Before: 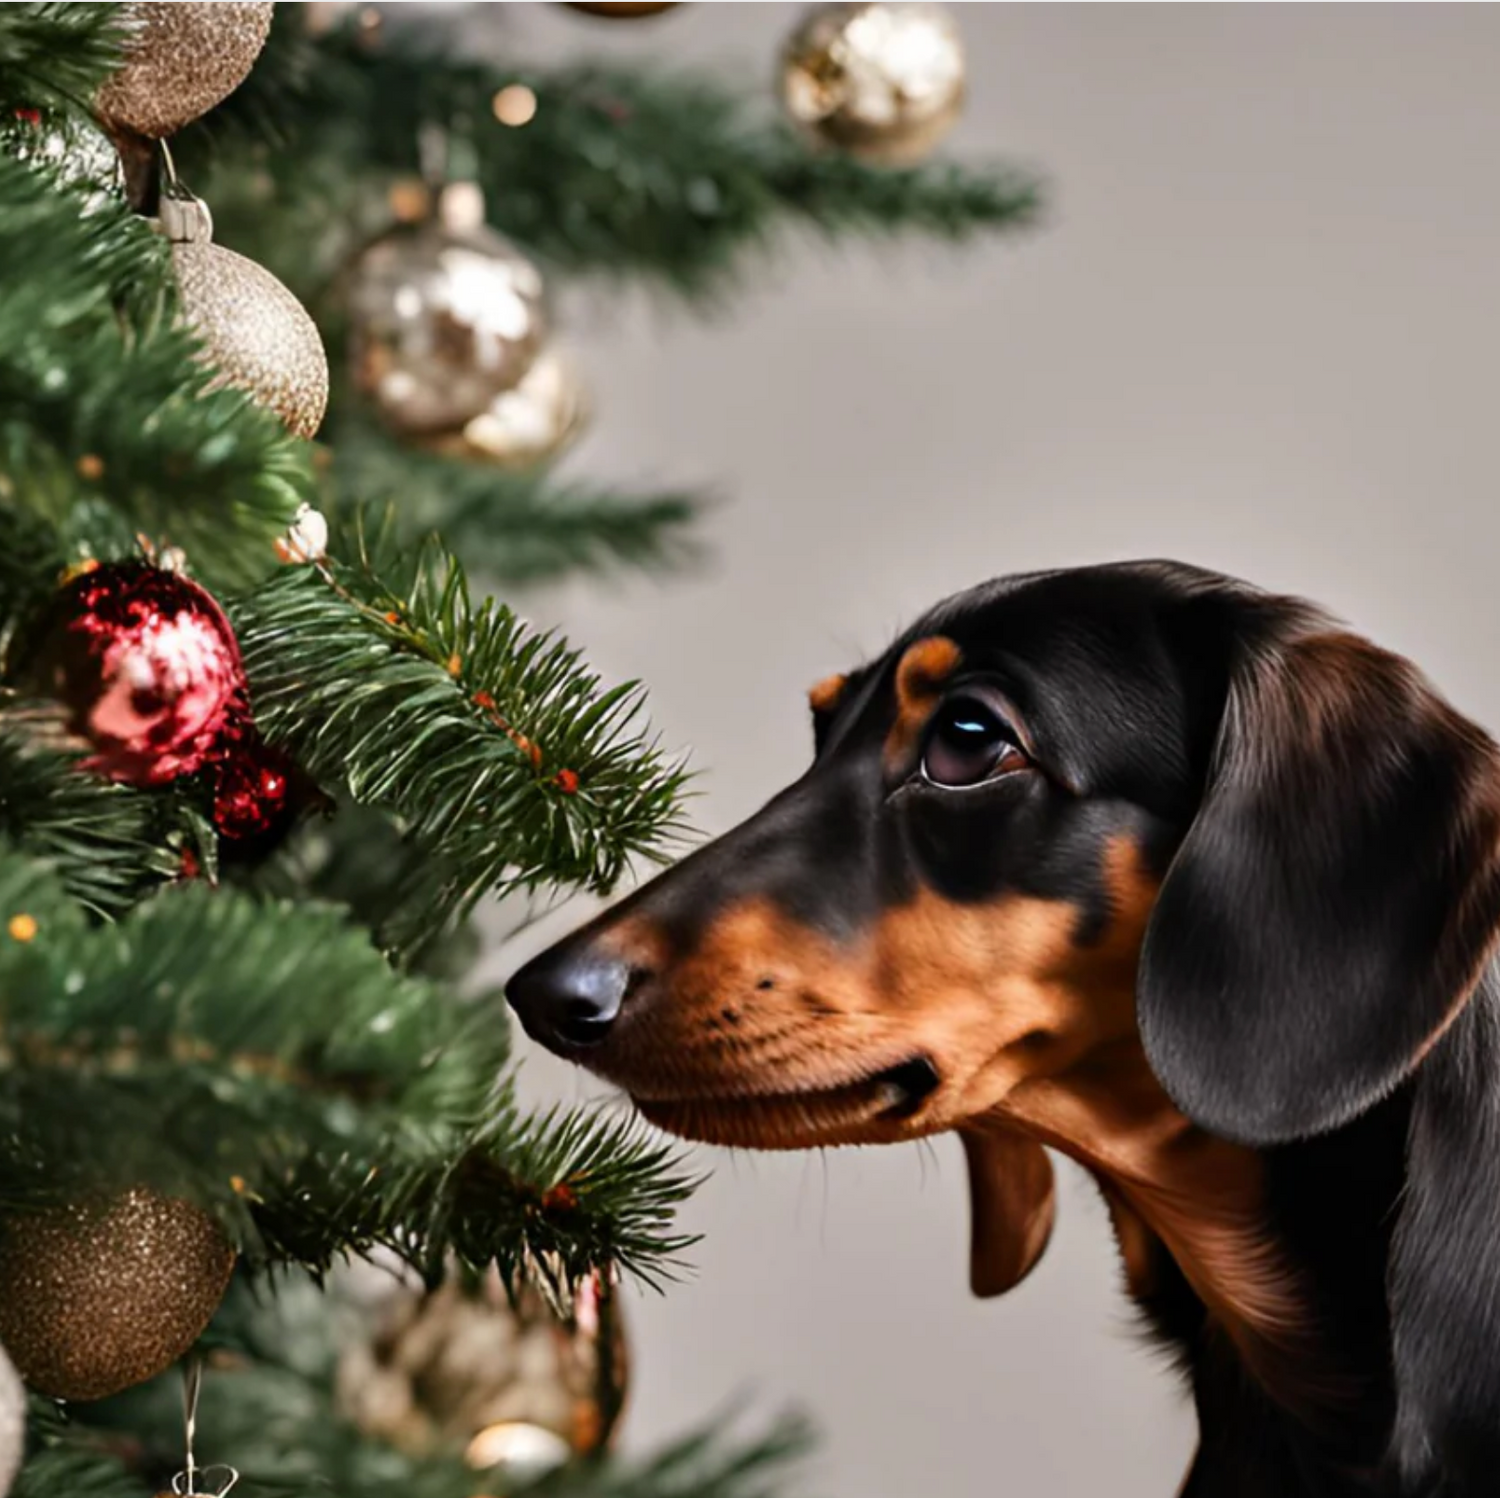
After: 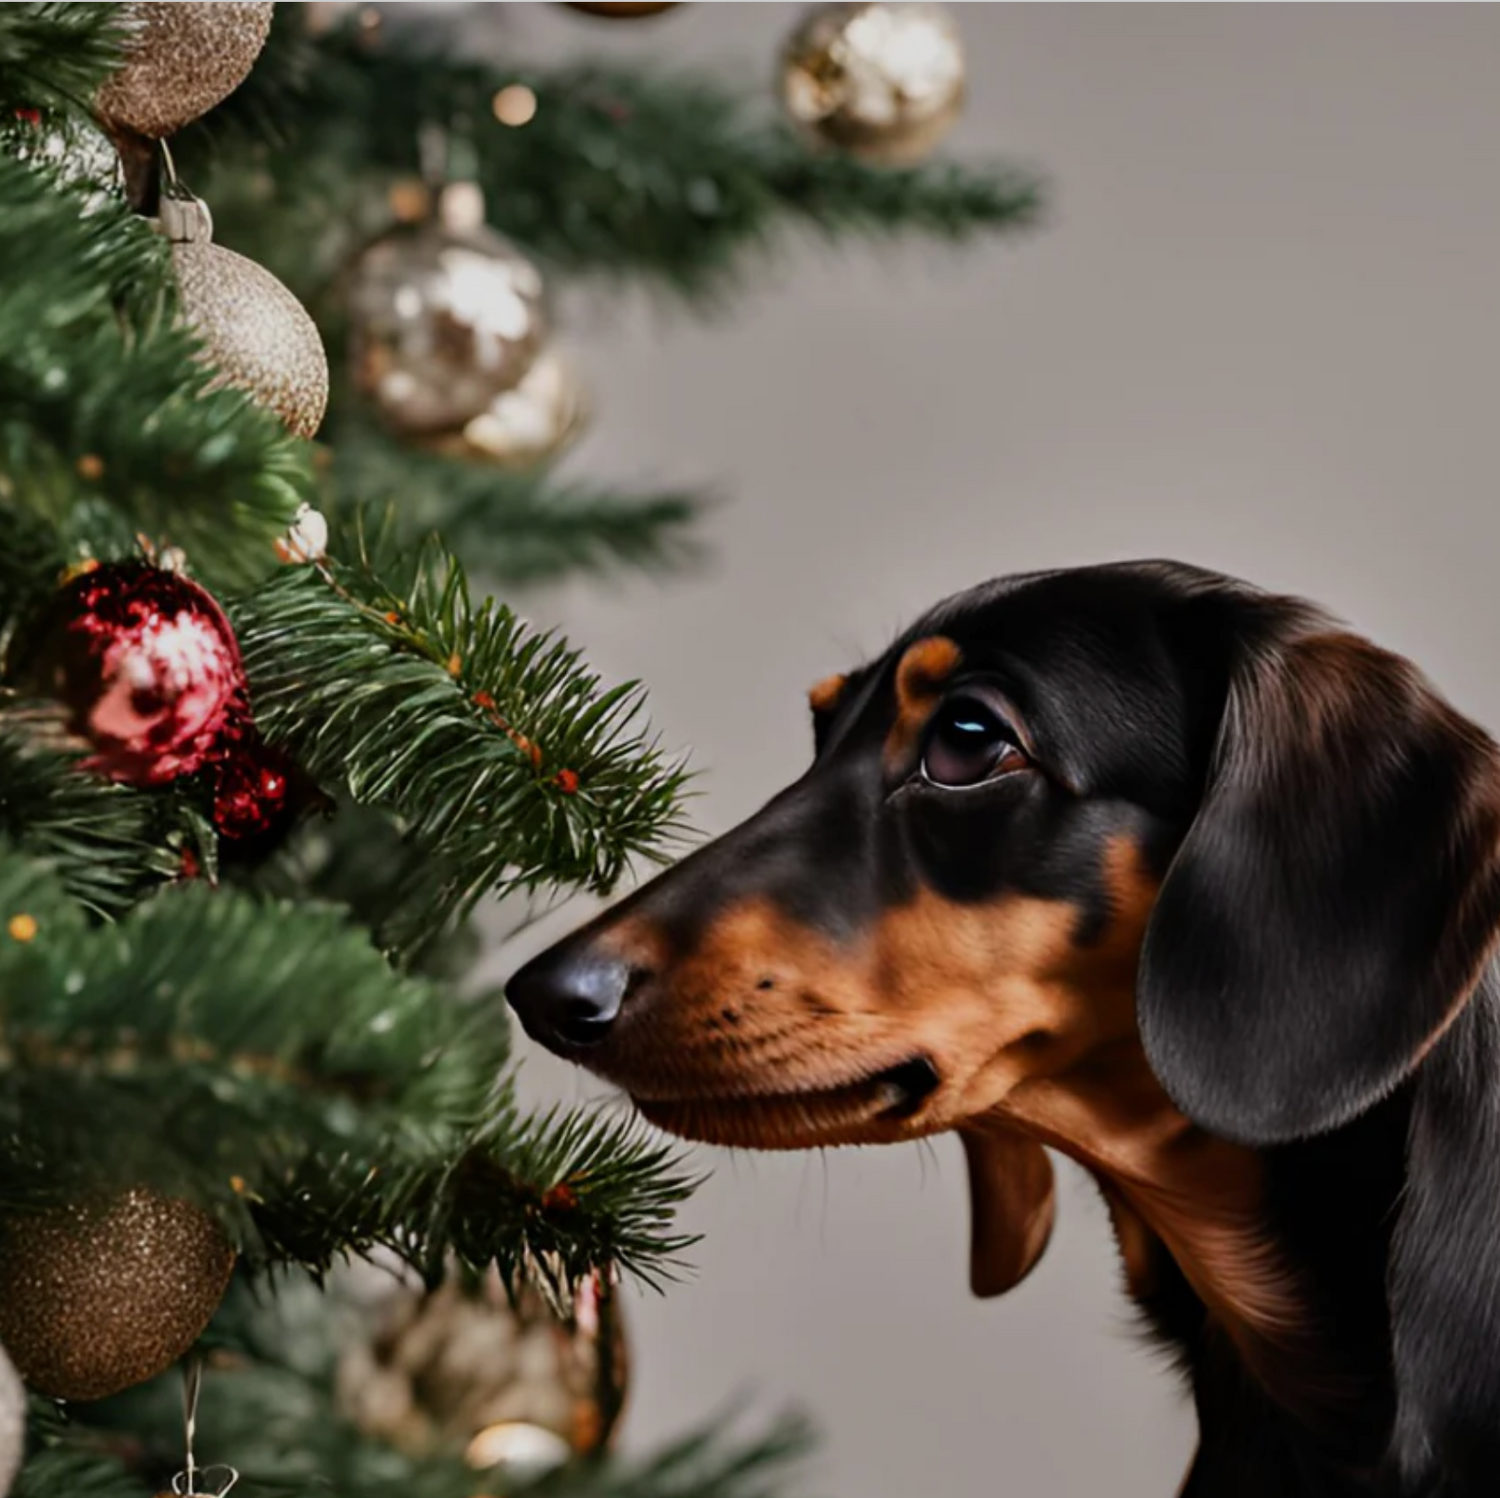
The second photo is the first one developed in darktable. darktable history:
exposure: exposure -0.465 EV, compensate exposure bias true, compensate highlight preservation false
